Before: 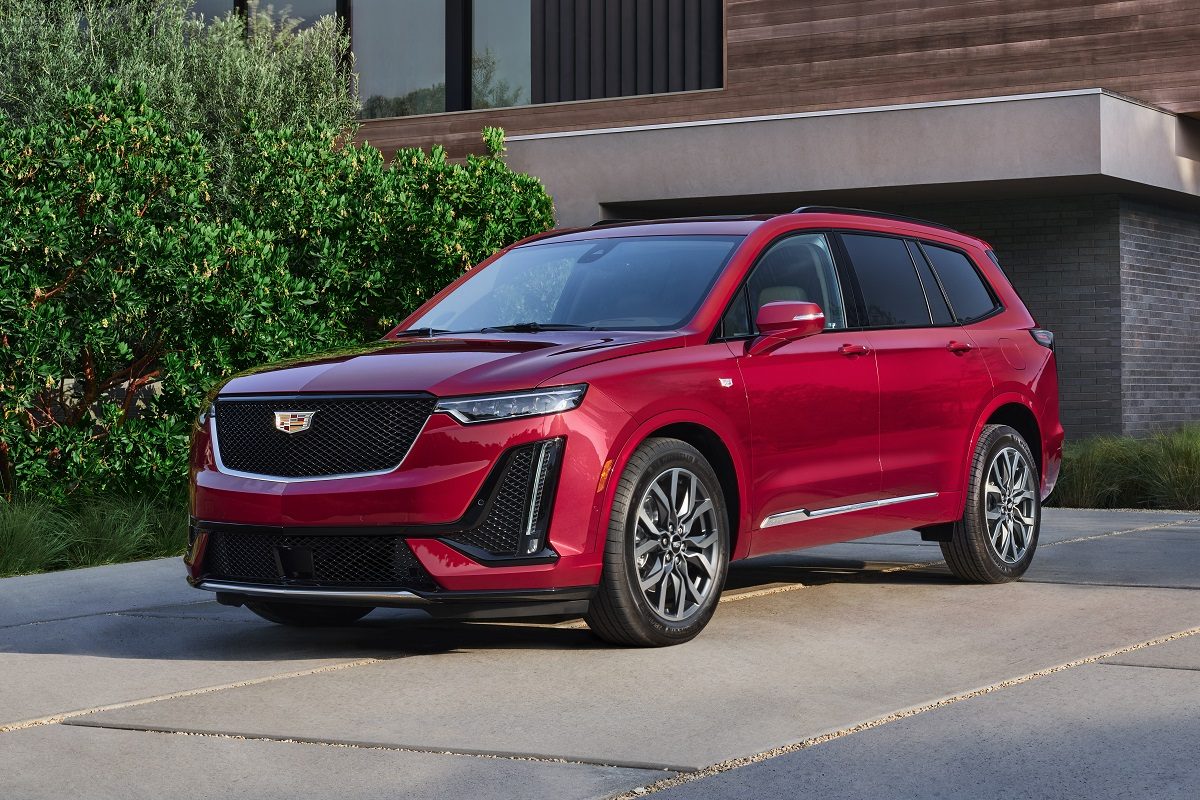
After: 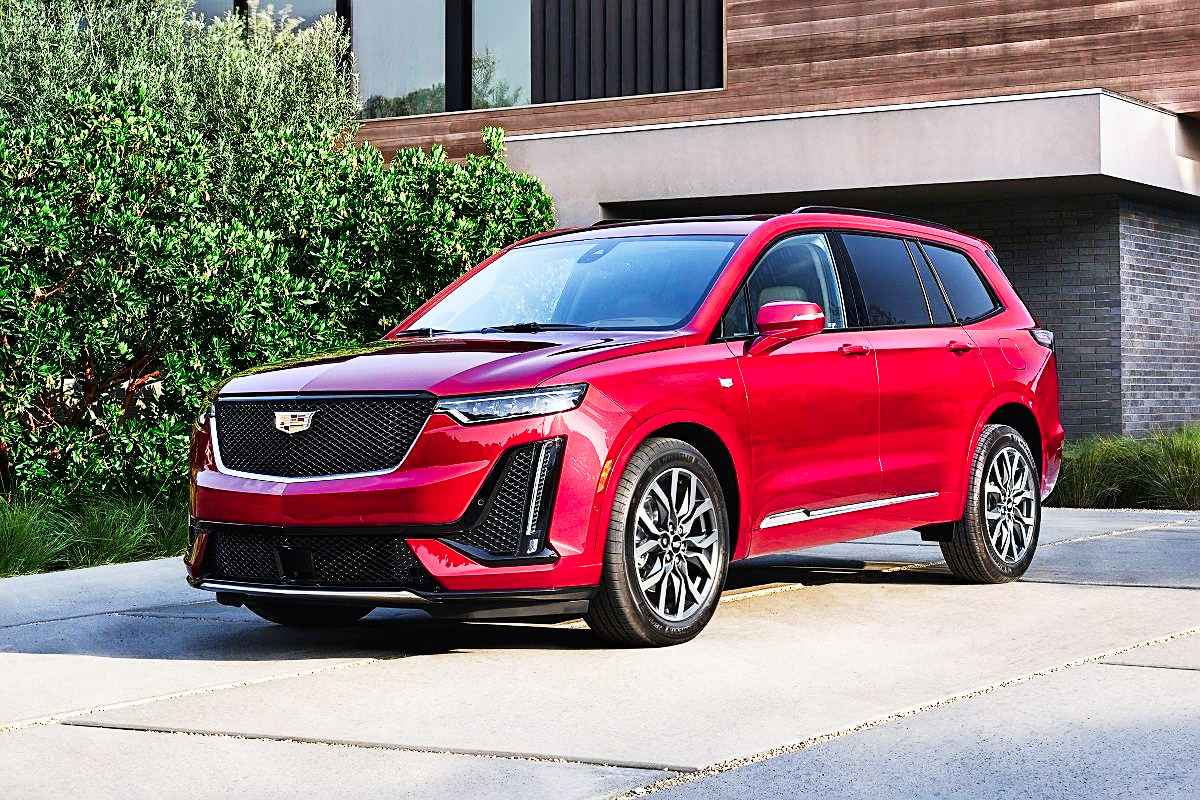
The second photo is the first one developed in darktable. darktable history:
exposure: exposure 0.133 EV, compensate exposure bias true, compensate highlight preservation false
sharpen: on, module defaults
base curve: curves: ch0 [(0, 0) (0.007, 0.004) (0.027, 0.03) (0.046, 0.07) (0.207, 0.54) (0.442, 0.872) (0.673, 0.972) (1, 1)], preserve colors none
